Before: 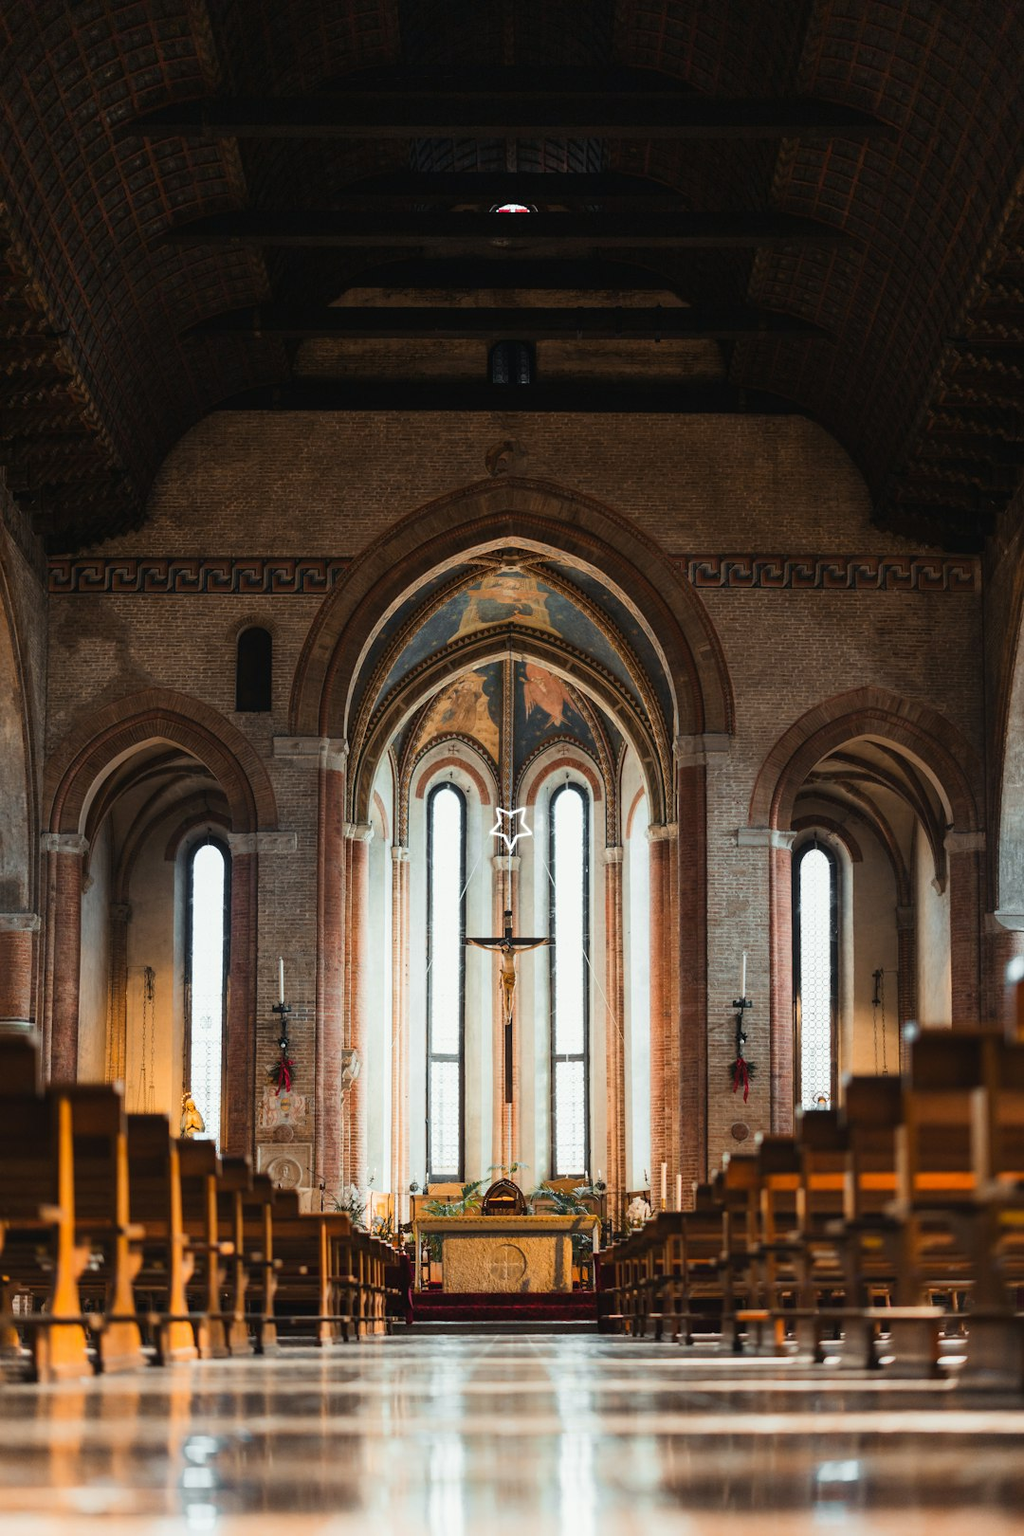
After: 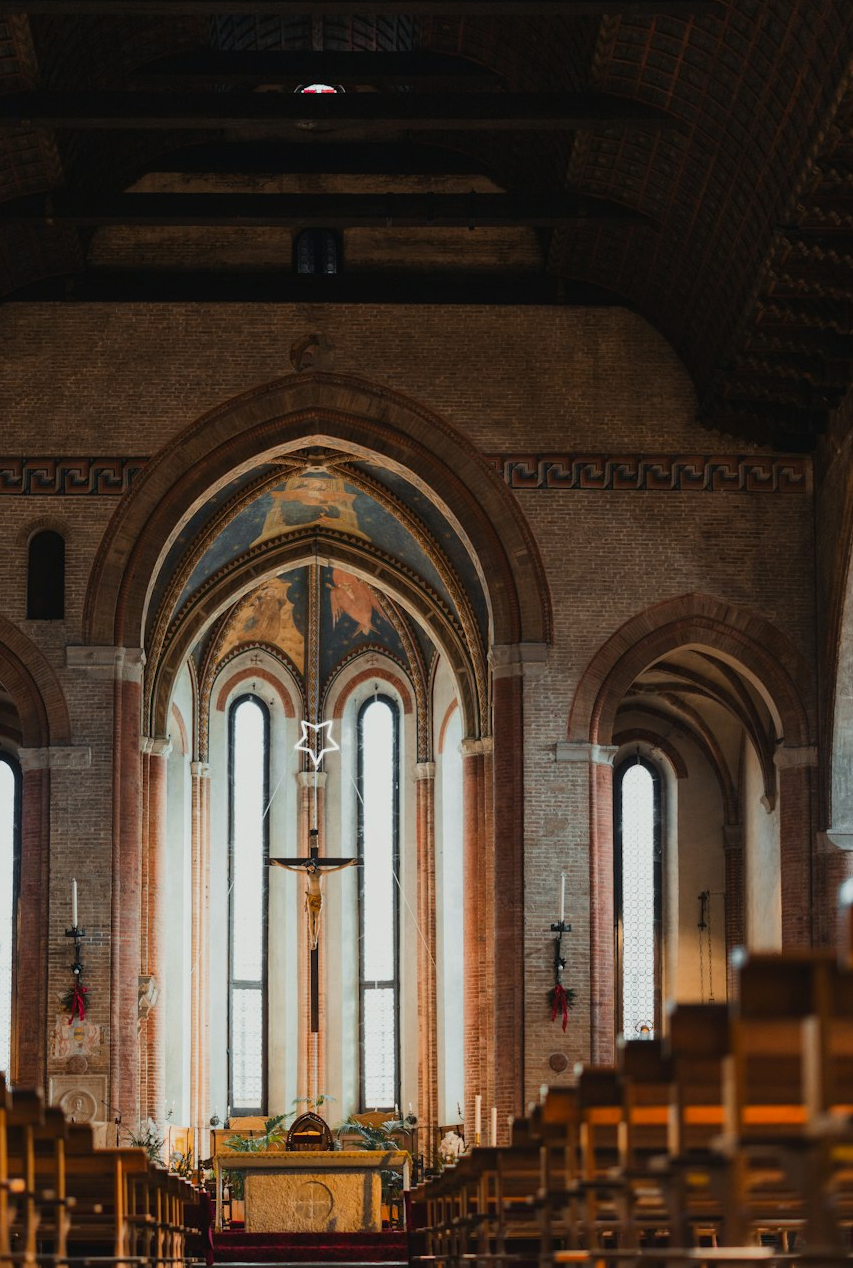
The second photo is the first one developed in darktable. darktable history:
shadows and highlights: radius 121.14, shadows 21.72, white point adjustment -9.67, highlights -12.71, soften with gaussian
base curve: preserve colors none
crop and rotate: left 20.593%, top 8.095%, right 0.351%, bottom 13.575%
